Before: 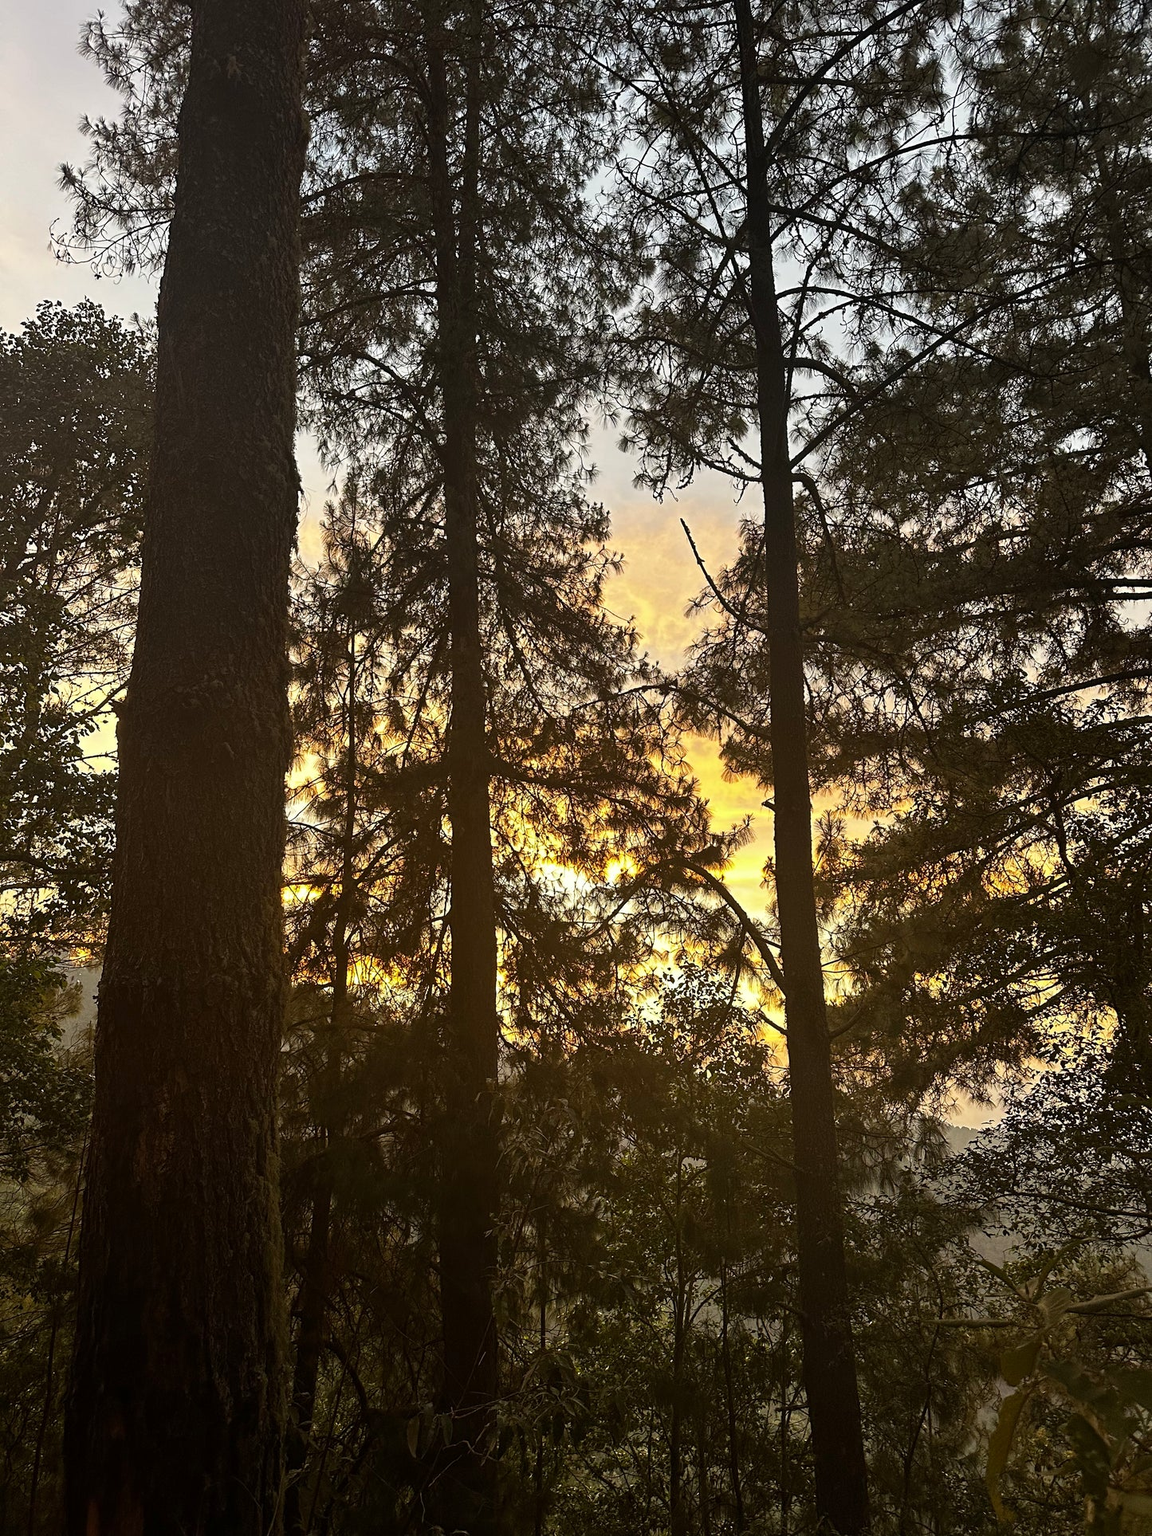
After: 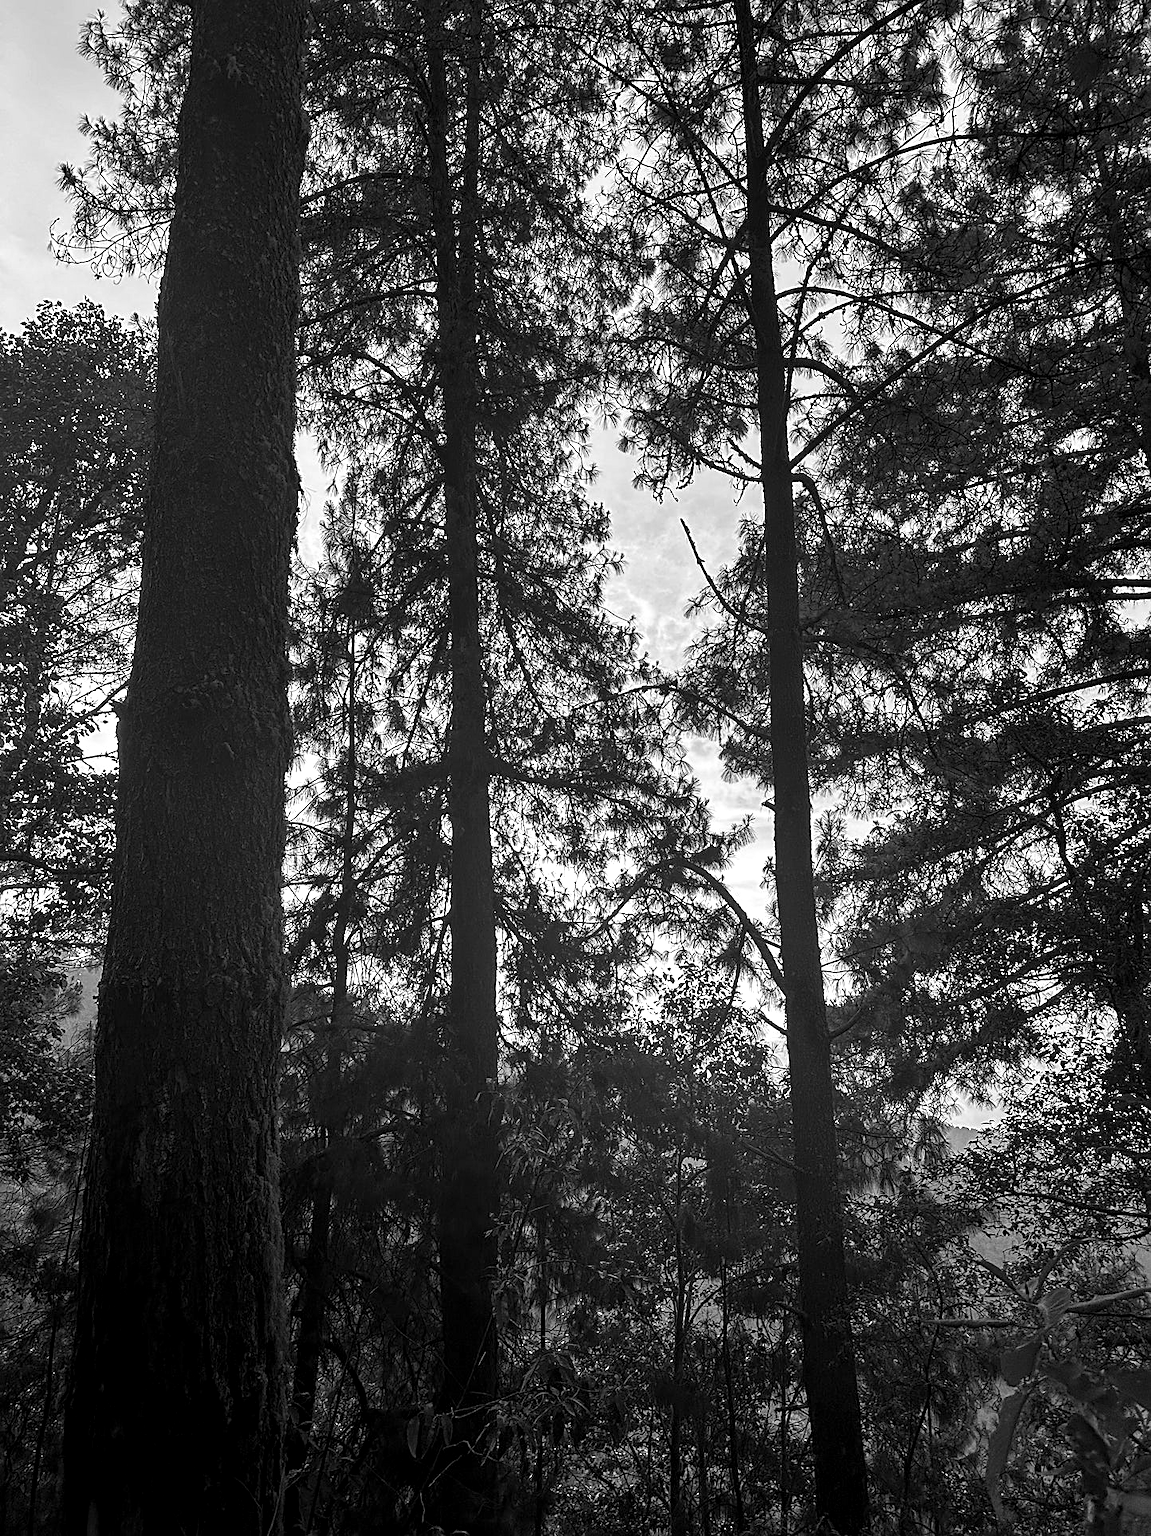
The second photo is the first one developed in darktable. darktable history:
local contrast: detail 135%, midtone range 0.75
sharpen: on, module defaults
monochrome: on, module defaults
